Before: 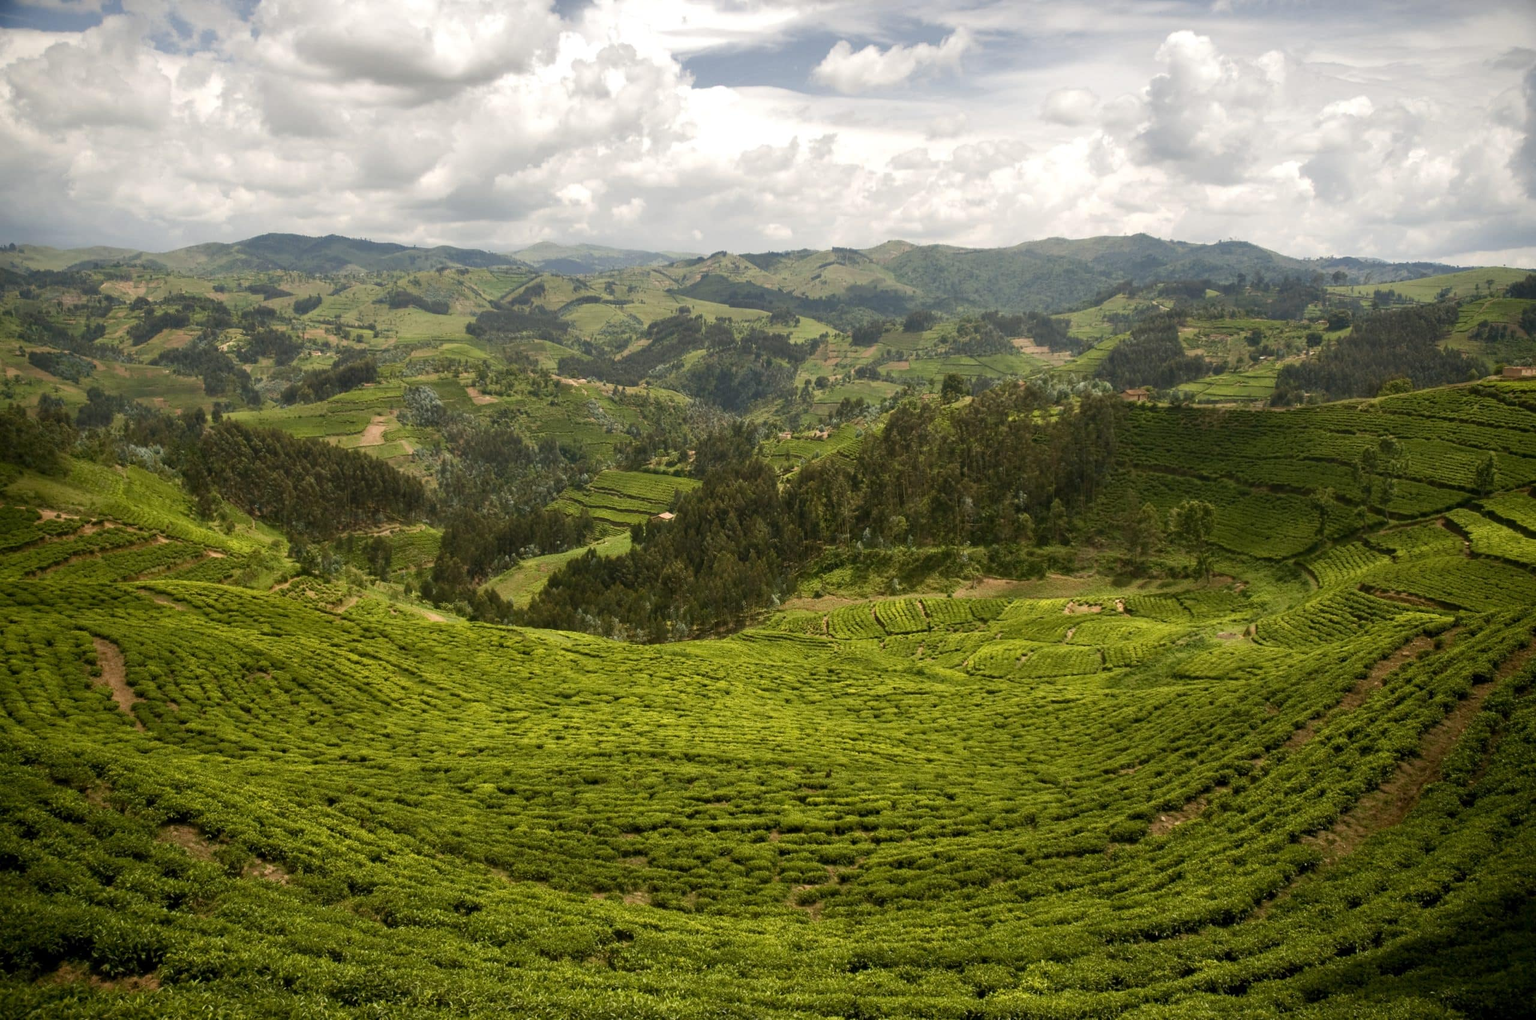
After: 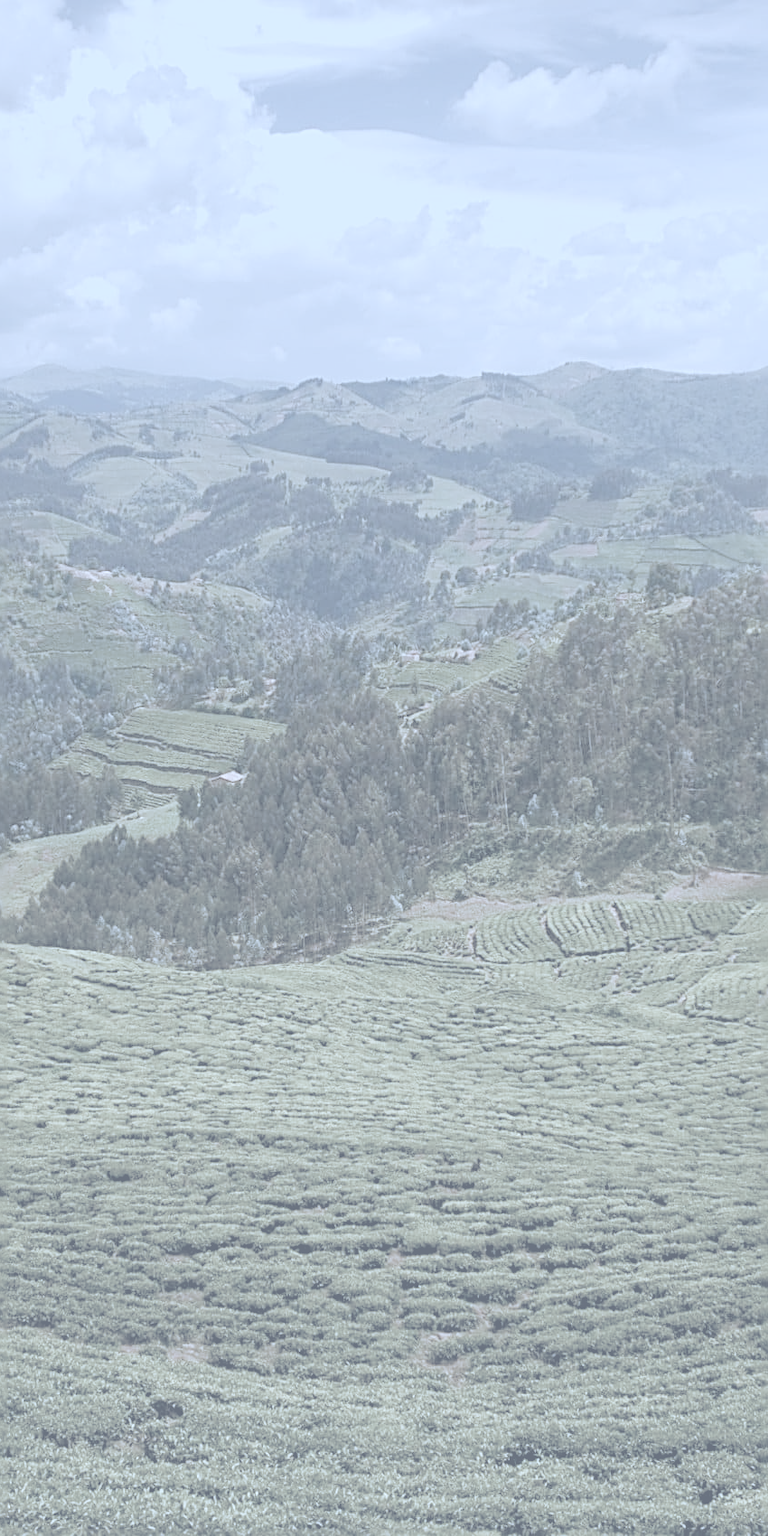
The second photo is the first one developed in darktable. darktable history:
crop: left 33.36%, right 33.36%
color correction: highlights a* -2.24, highlights b* -18.1
sharpen: radius 2.817, amount 0.715
color balance rgb: perceptual saturation grading › global saturation 20%, perceptual saturation grading › highlights -25%, perceptual saturation grading › shadows 50%
contrast brightness saturation: contrast -0.32, brightness 0.75, saturation -0.78
